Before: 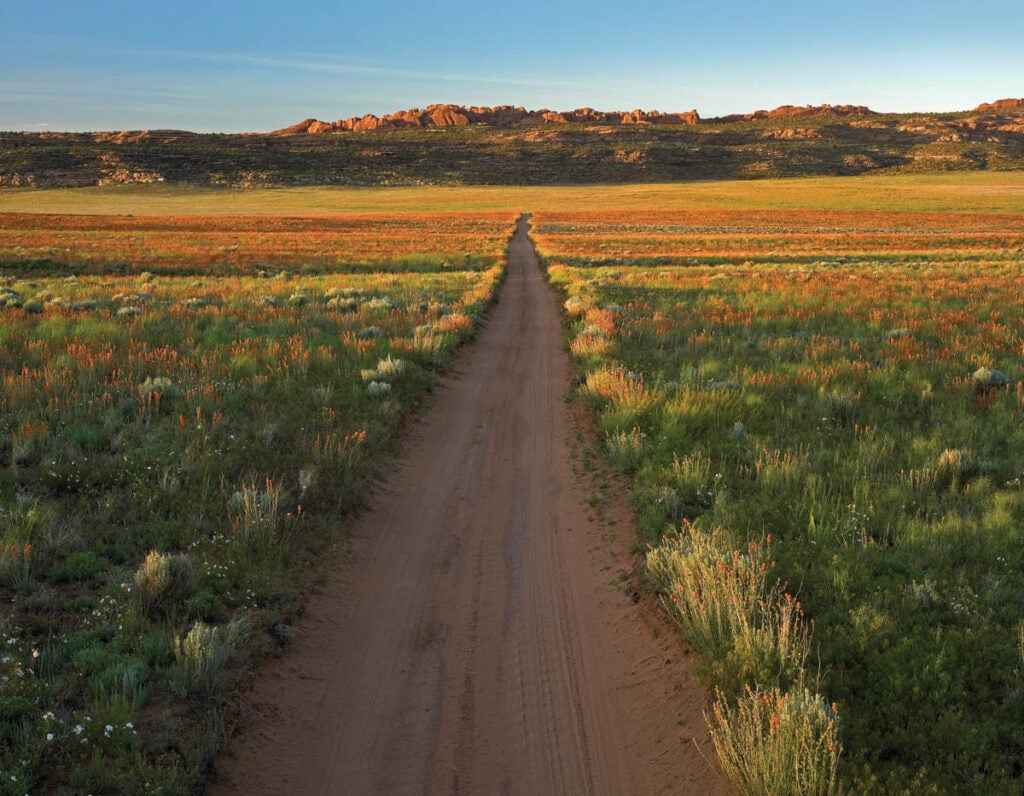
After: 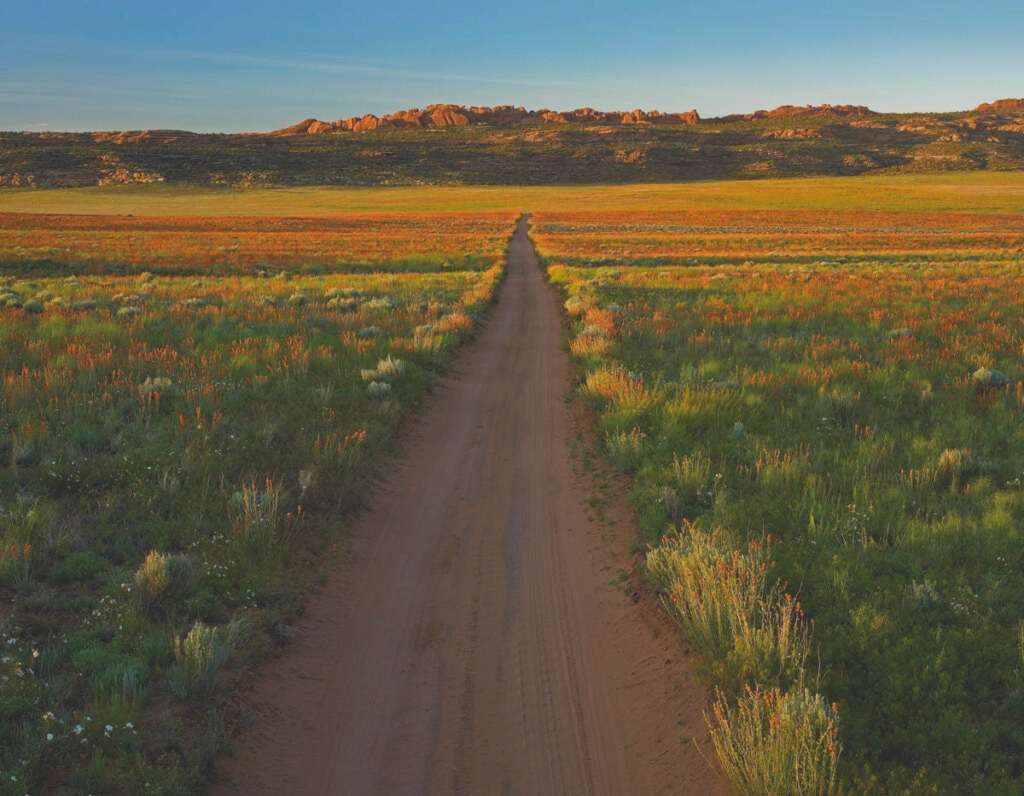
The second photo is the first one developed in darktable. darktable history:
exposure: black level correction -0.015, exposure -0.509 EV, compensate exposure bias true, compensate highlight preservation false
color balance rgb: perceptual saturation grading › global saturation 0.343%, perceptual brilliance grading › highlights 11.452%, global vibrance 24.44%, contrast -24.481%
